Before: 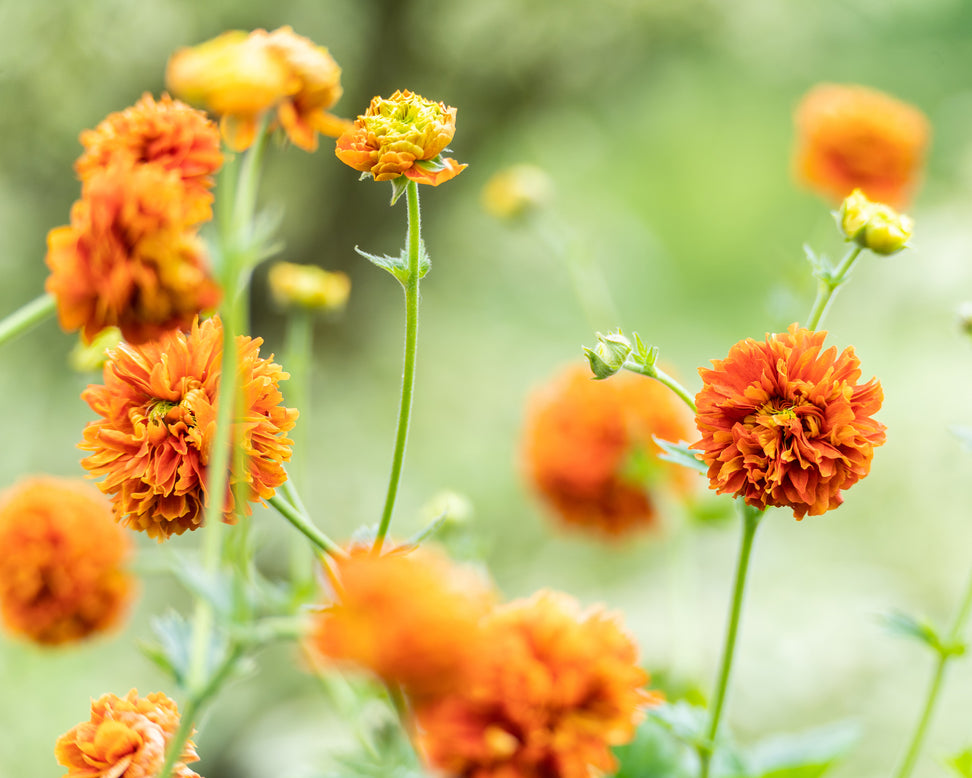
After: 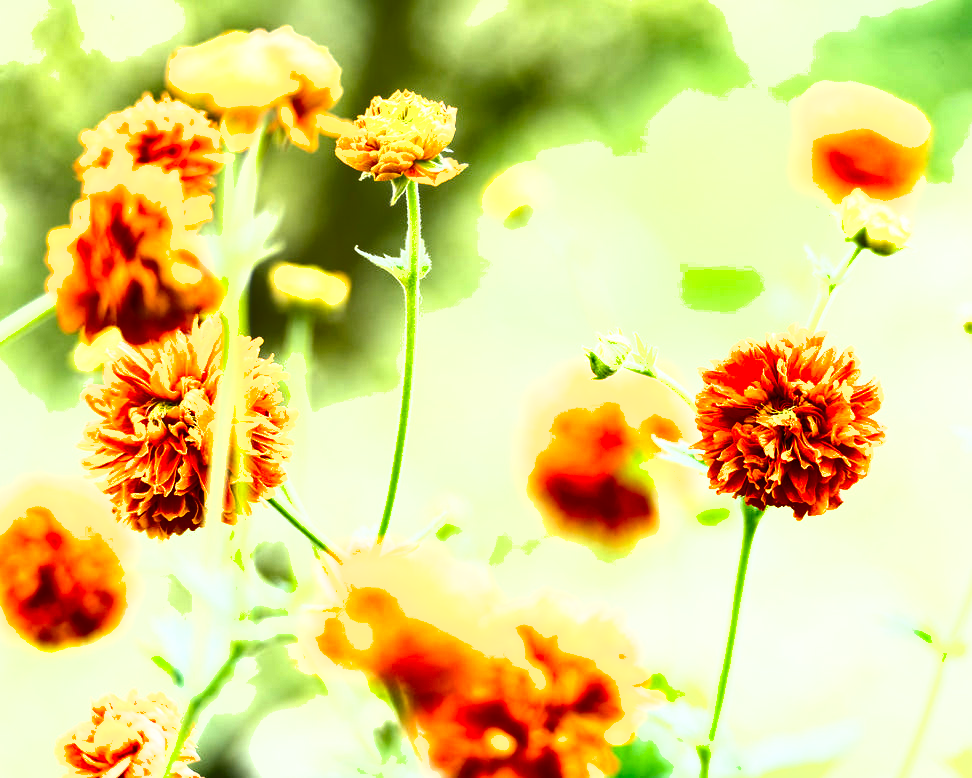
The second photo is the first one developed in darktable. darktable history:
color balance rgb: linear chroma grading › global chroma 8.12%, perceptual saturation grading › global saturation 9.07%, perceptual saturation grading › highlights -13.84%, perceptual saturation grading › mid-tones 14.88%, perceptual saturation grading › shadows 22.8%, perceptual brilliance grading › highlights 2.61%, global vibrance 12.07%
exposure: black level correction 0, exposure 0.953 EV, compensate exposure bias true, compensate highlight preservation false
shadows and highlights: low approximation 0.01, soften with gaussian
rotate and perspective: automatic cropping original format, crop left 0, crop top 0
